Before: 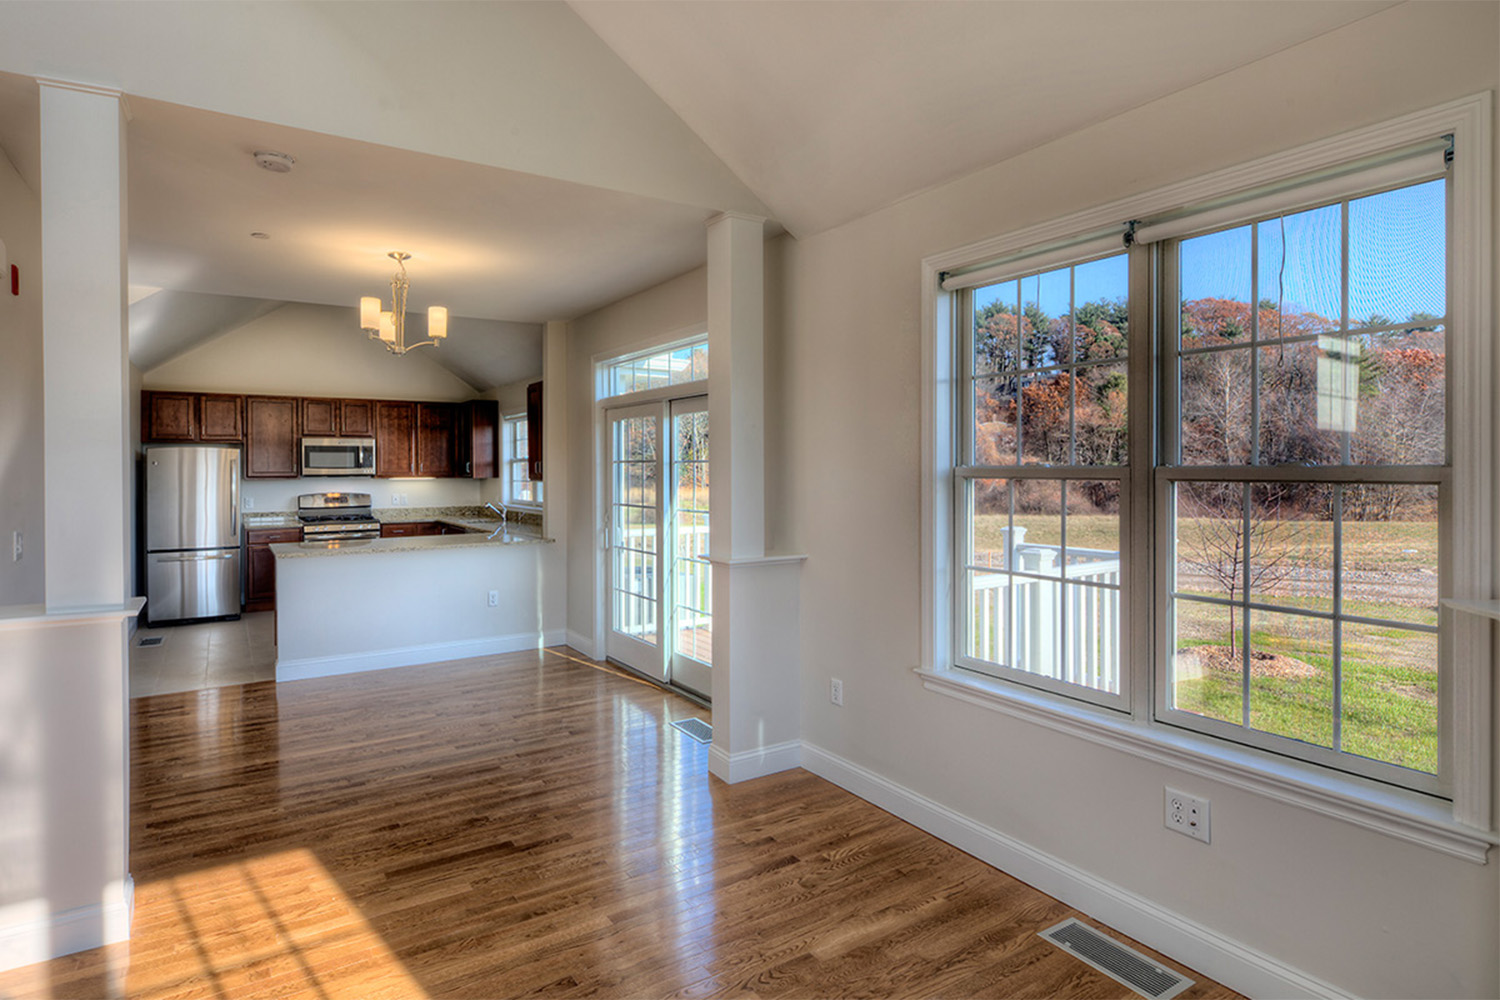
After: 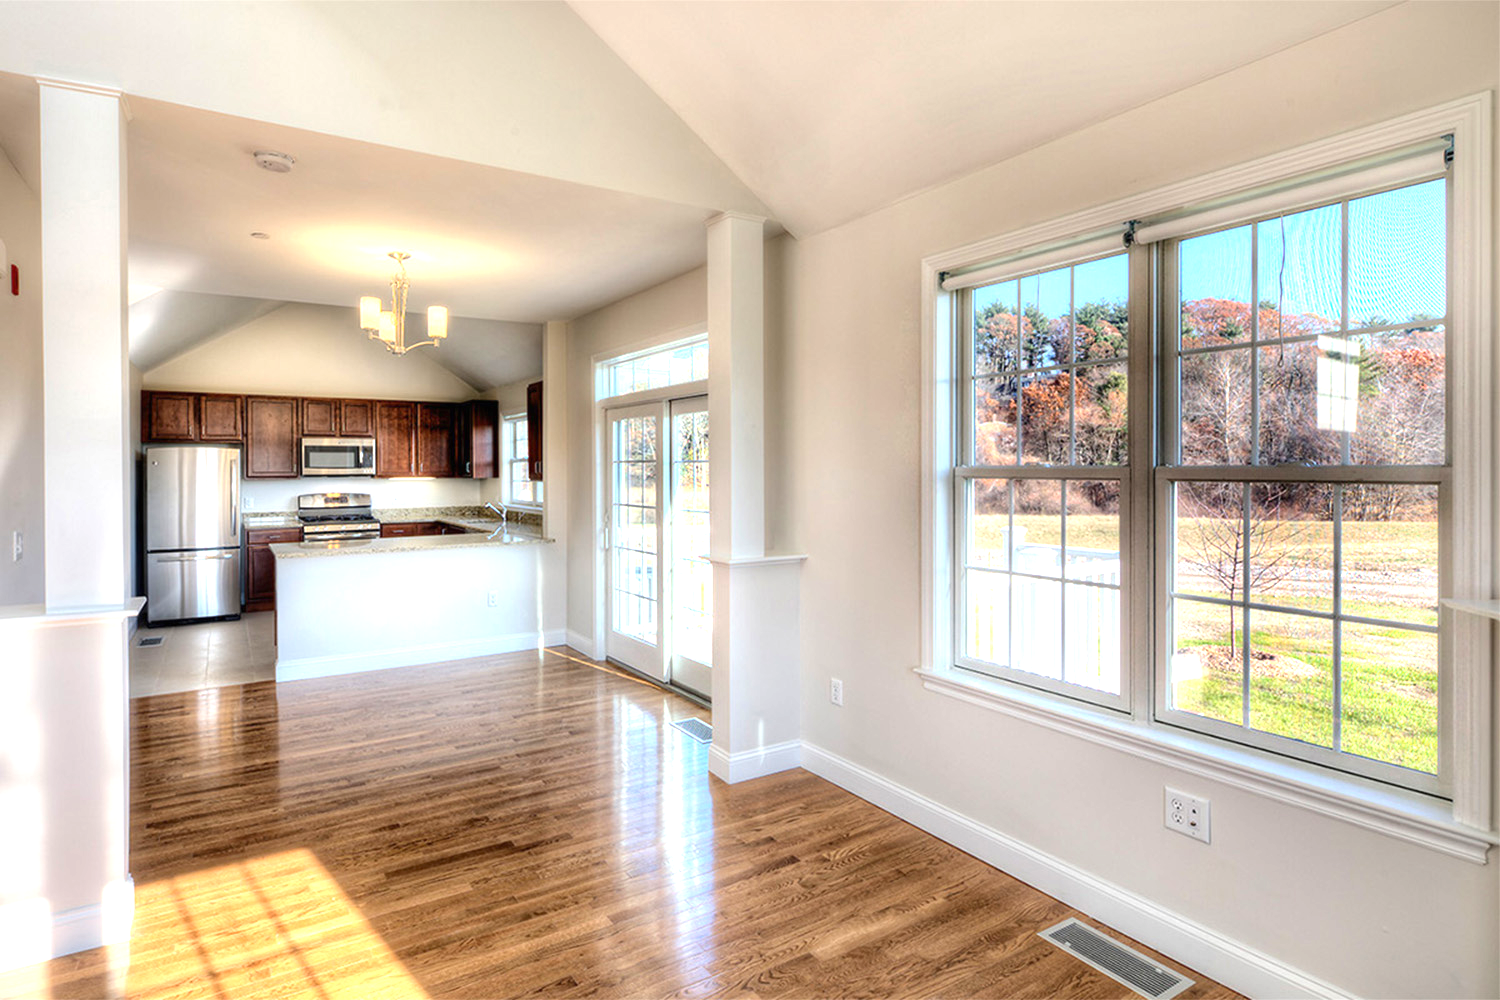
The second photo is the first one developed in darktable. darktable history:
exposure: black level correction 0, exposure 1.1 EV, compensate exposure bias true, compensate highlight preservation false
levels: mode automatic
